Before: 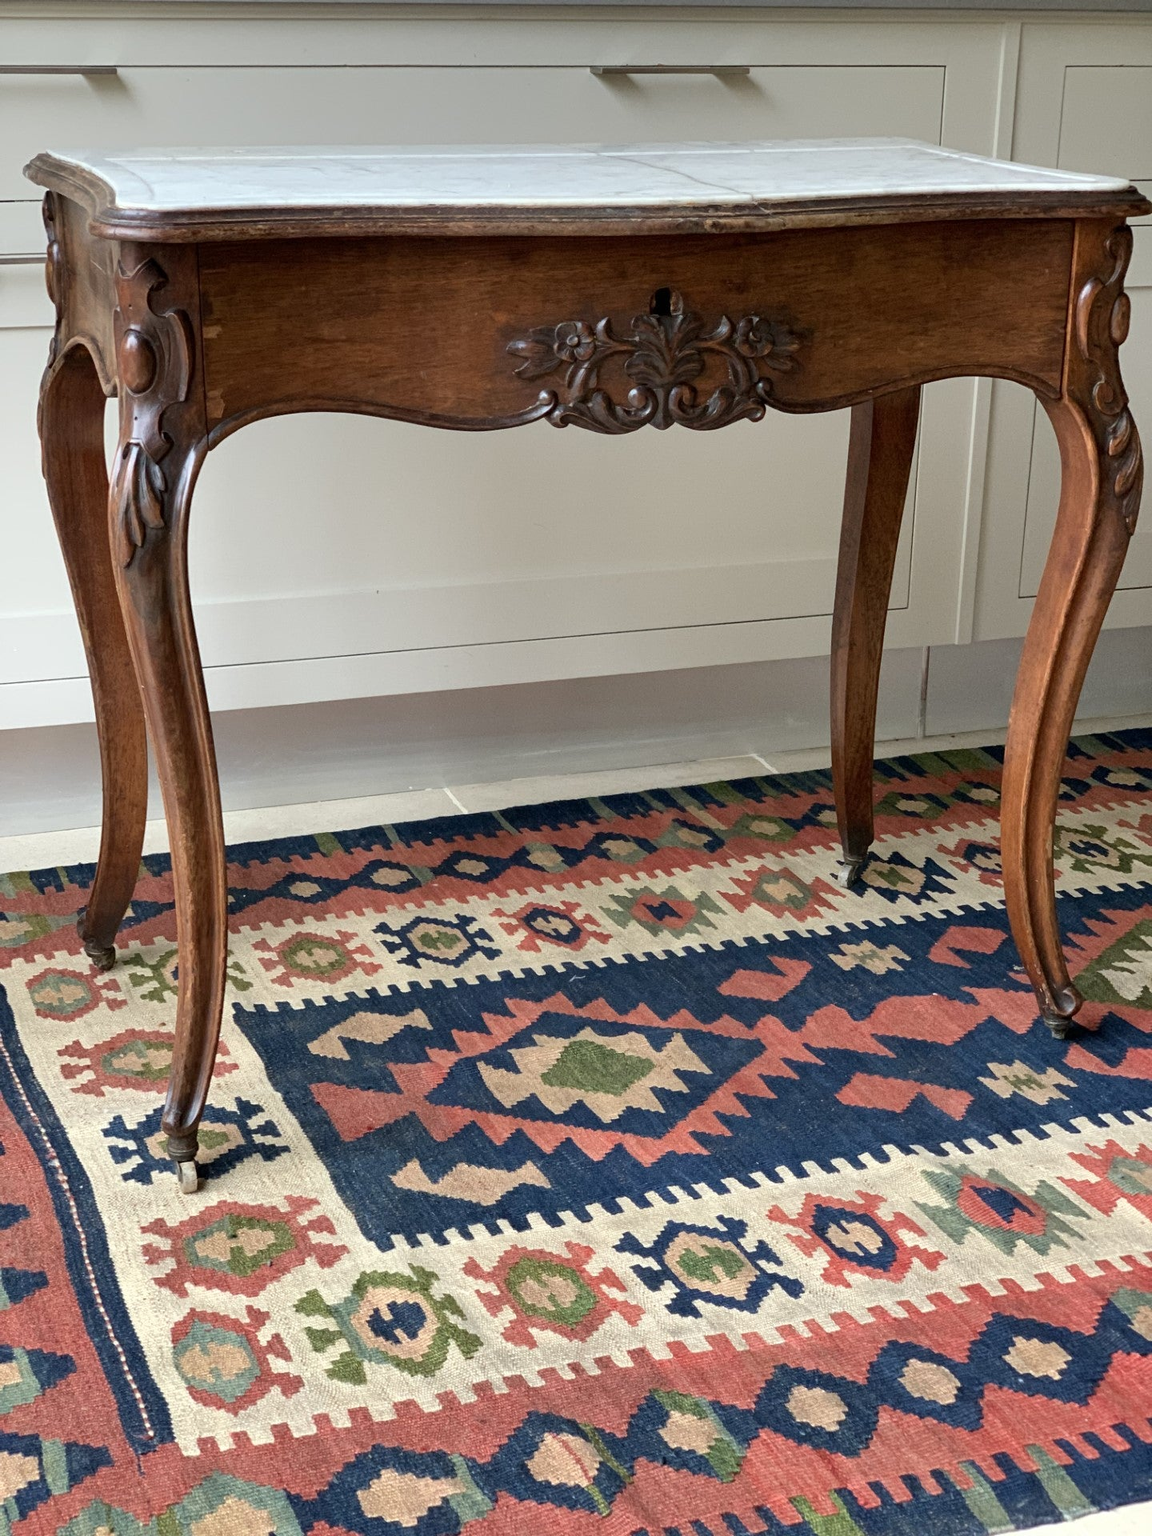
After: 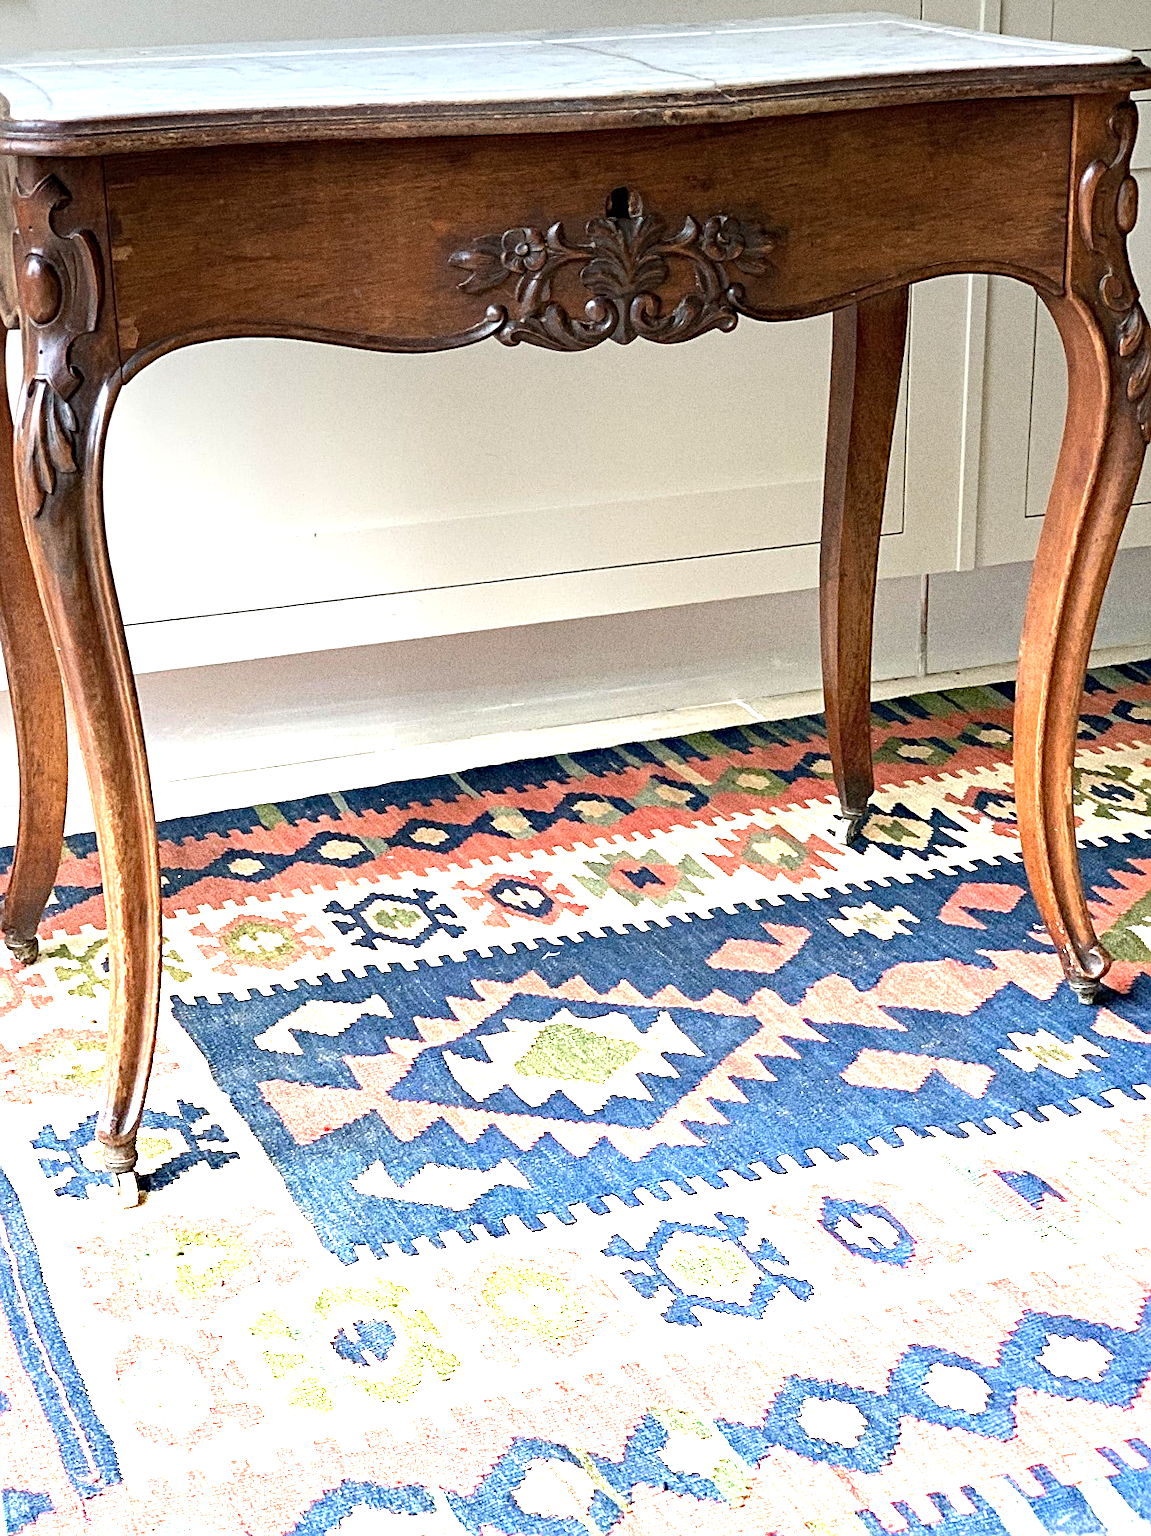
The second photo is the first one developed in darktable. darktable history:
exposure: exposure 0.485 EV, compensate highlight preservation false
crop and rotate: angle 1.96°, left 5.673%, top 5.673%
graduated density: density -3.9 EV
haze removal: compatibility mode true, adaptive false
sharpen: amount 0.55
grain: coarseness 0.09 ISO, strength 40%
